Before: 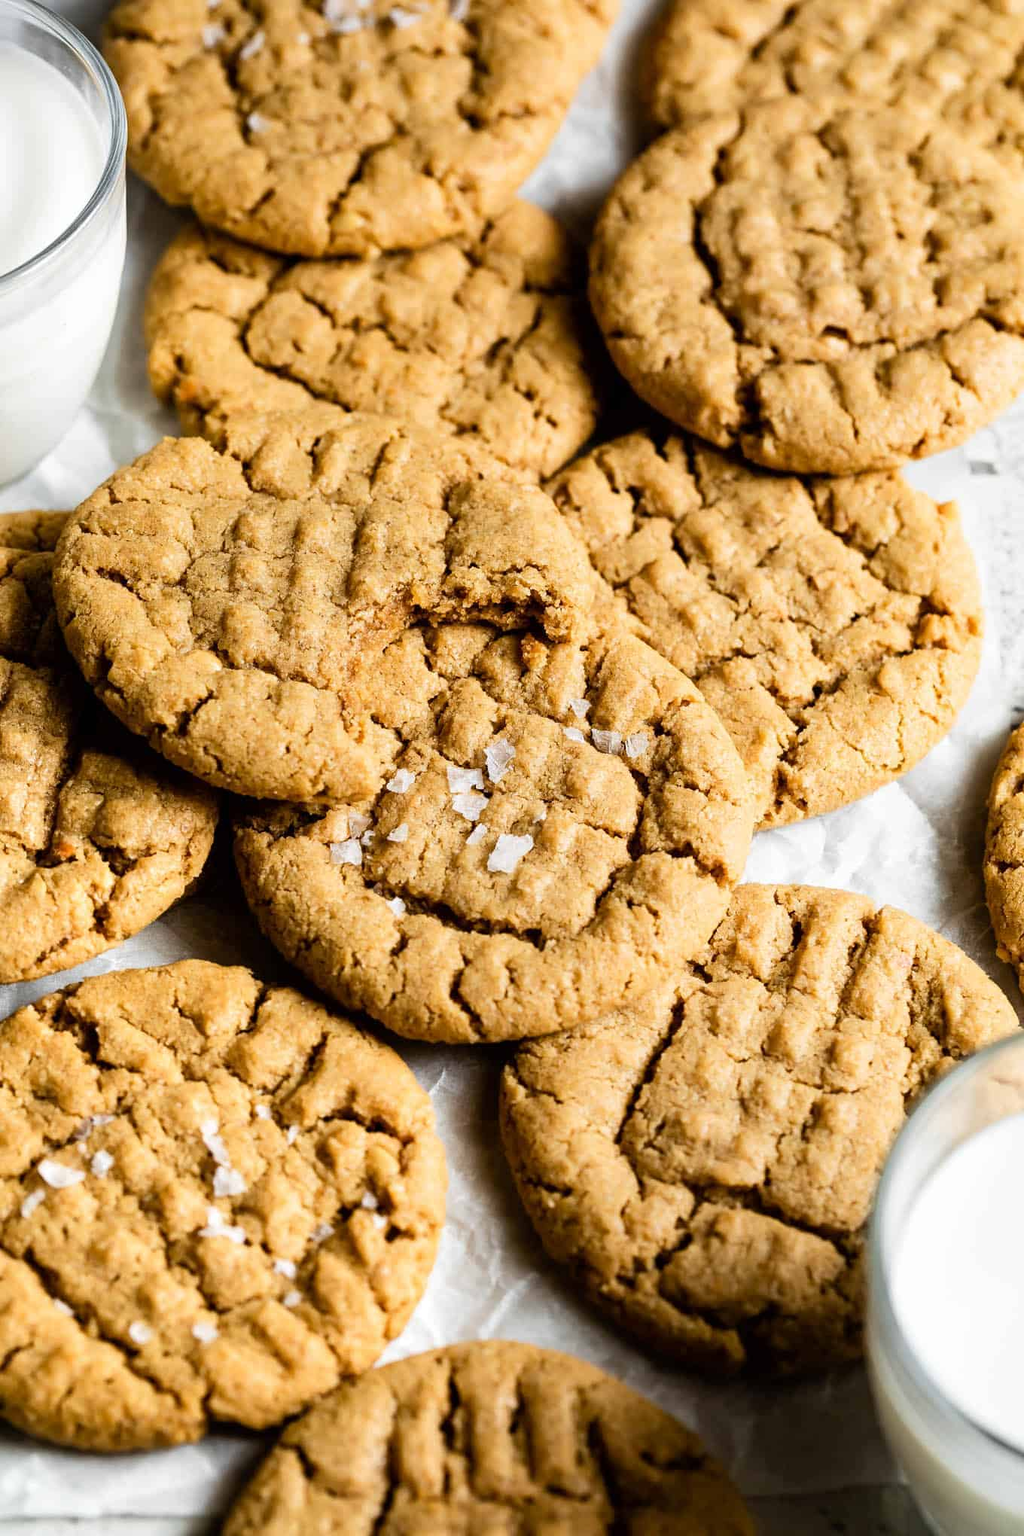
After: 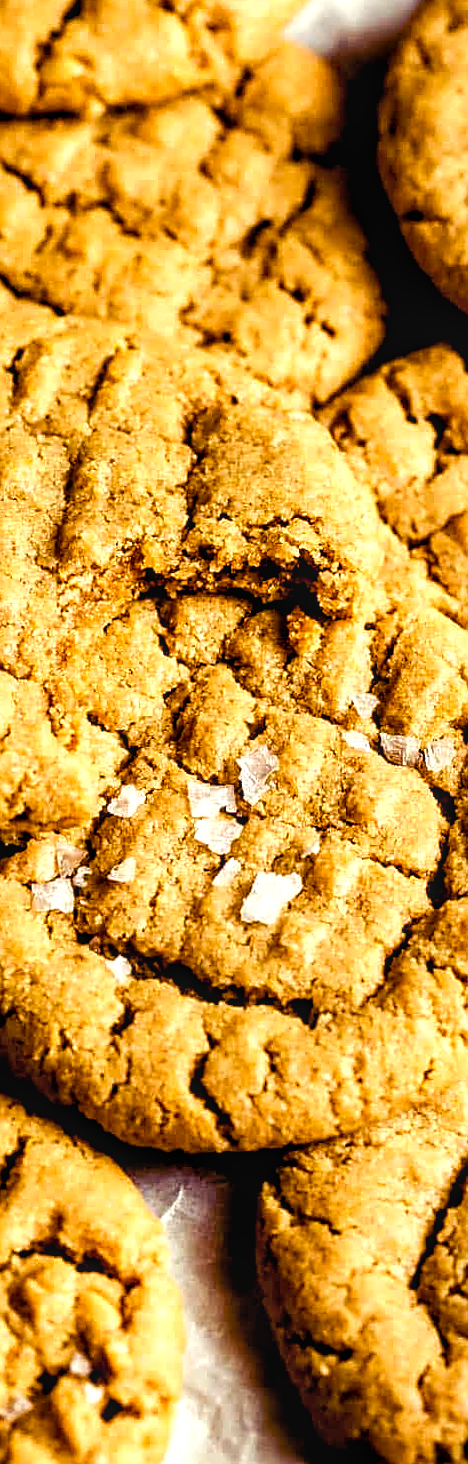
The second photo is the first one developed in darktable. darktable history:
local contrast: on, module defaults
rotate and perspective: rotation 0.226°, lens shift (vertical) -0.042, crop left 0.023, crop right 0.982, crop top 0.006, crop bottom 0.994
sharpen: on, module defaults
crop and rotate: left 29.476%, top 10.214%, right 35.32%, bottom 17.333%
color balance rgb: shadows lift › luminance -21.66%, shadows lift › chroma 8.98%, shadows lift › hue 283.37°, power › chroma 1.55%, power › hue 25.59°, highlights gain › luminance 6.08%, highlights gain › chroma 2.55%, highlights gain › hue 90°, global offset › luminance -0.87%, perceptual saturation grading › global saturation 27.49%, perceptual saturation grading › highlights -28.39%, perceptual saturation grading › mid-tones 15.22%, perceptual saturation grading › shadows 33.98%, perceptual brilliance grading › highlights 10%, perceptual brilliance grading › mid-tones 5%
